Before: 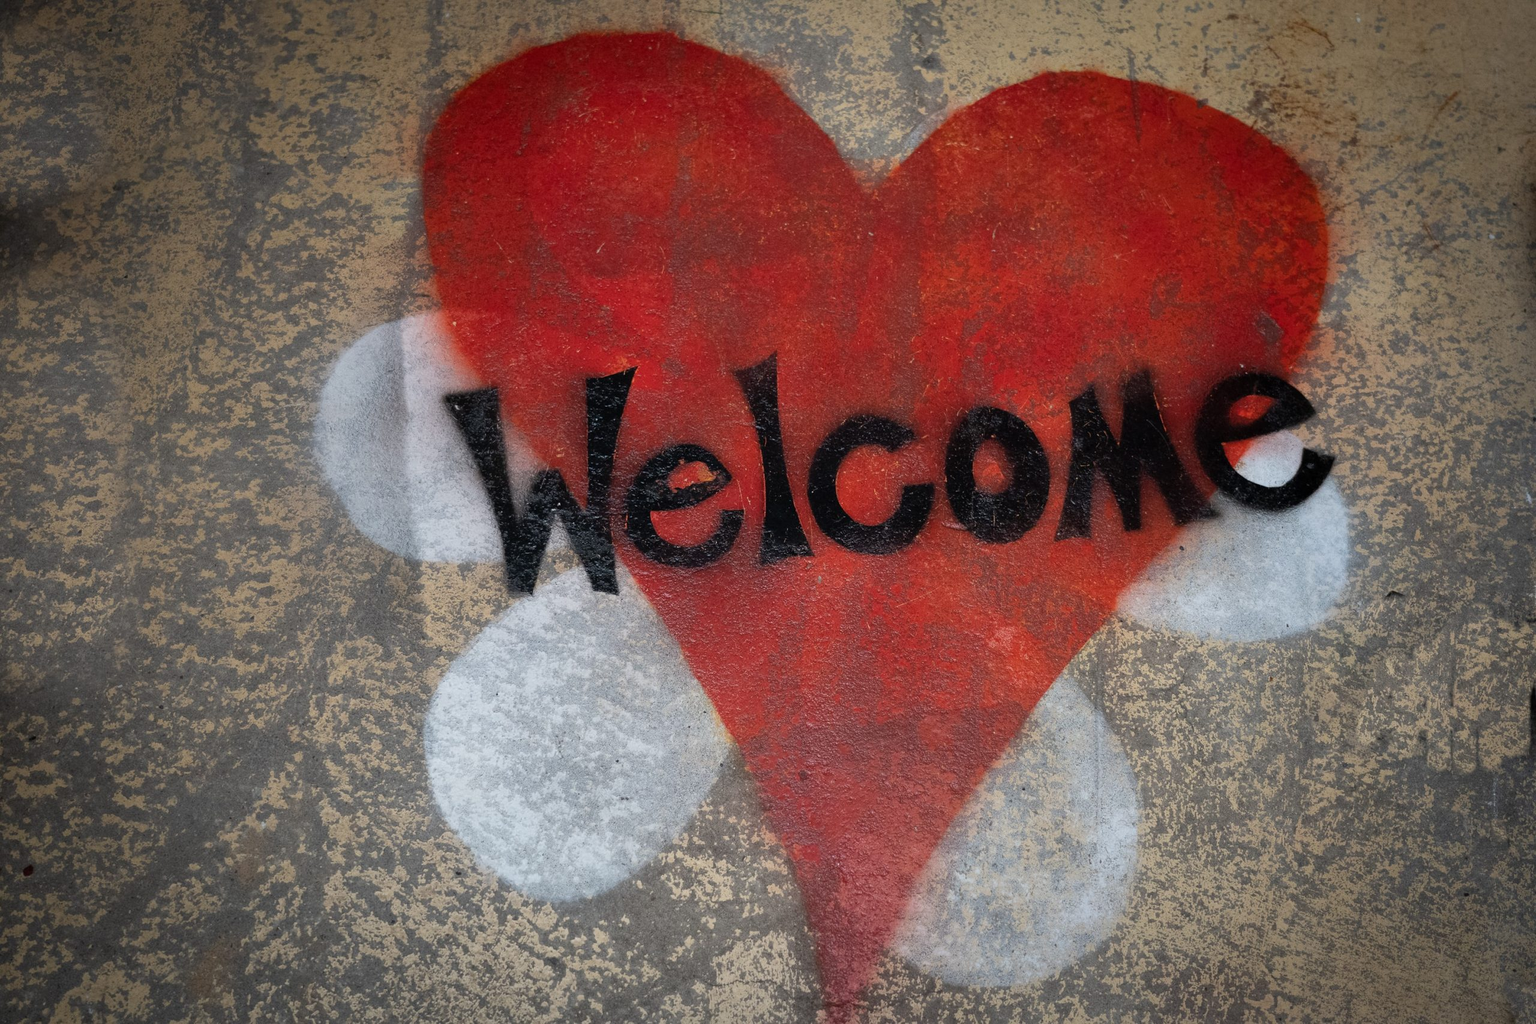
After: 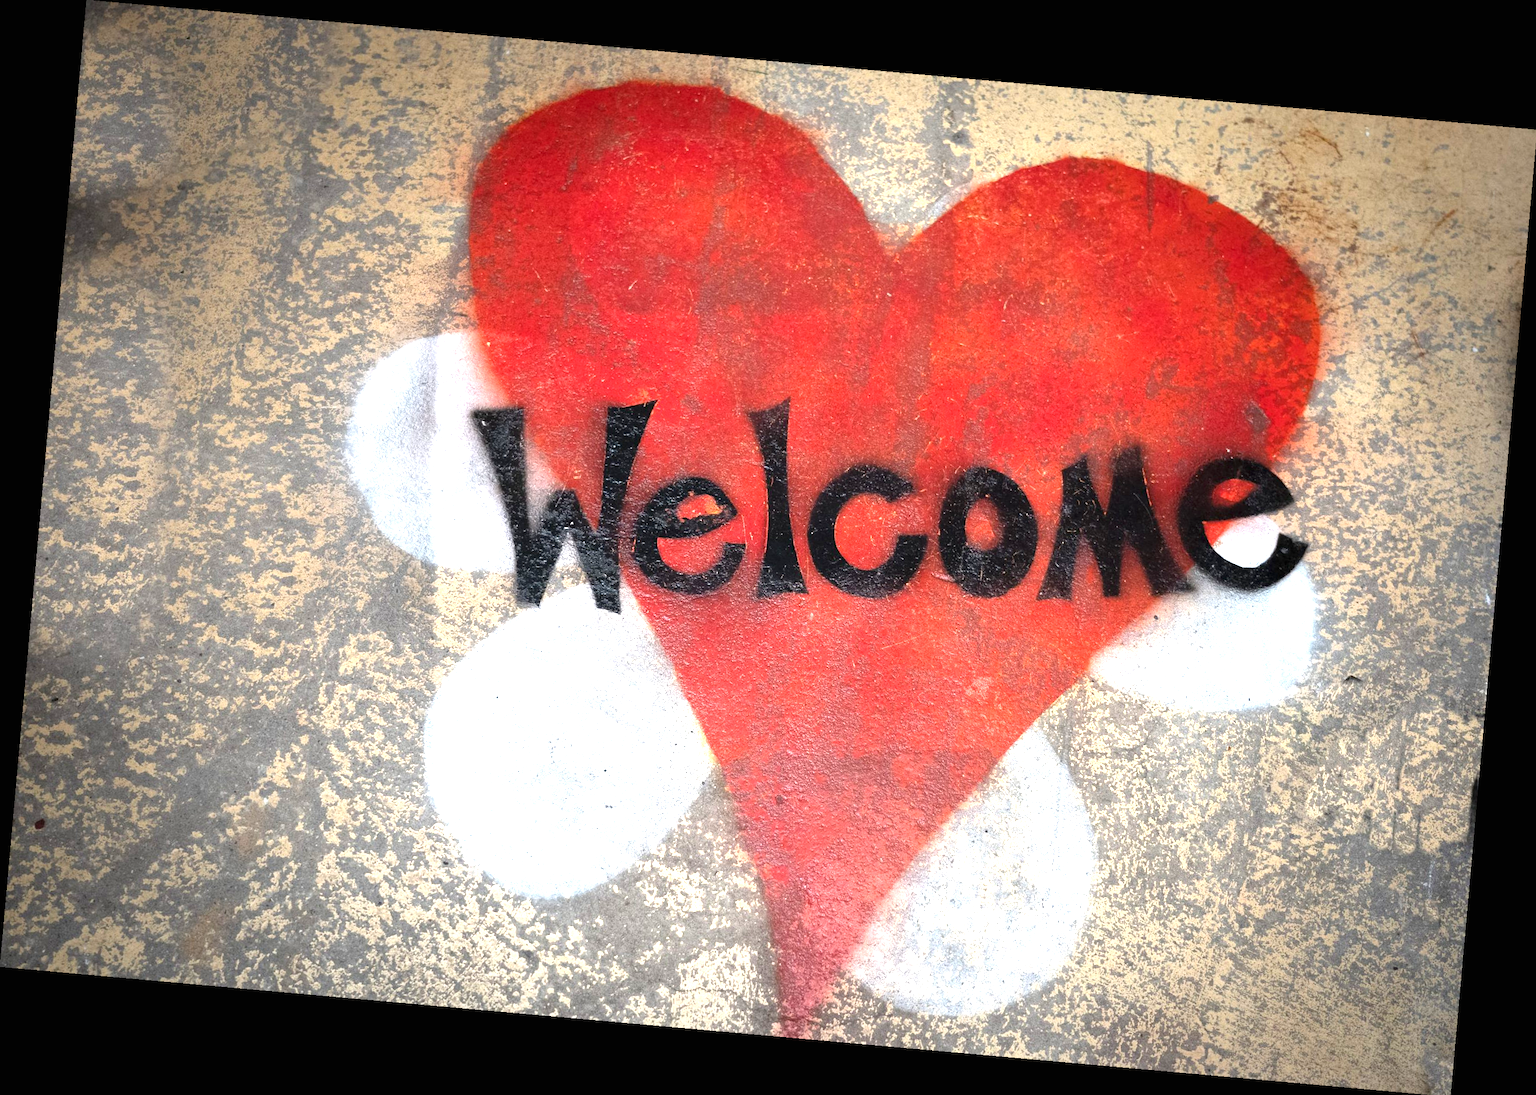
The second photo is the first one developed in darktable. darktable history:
rotate and perspective: rotation 5.12°, automatic cropping off
exposure: black level correction 0, exposure 1.625 EV, compensate exposure bias true, compensate highlight preservation false
